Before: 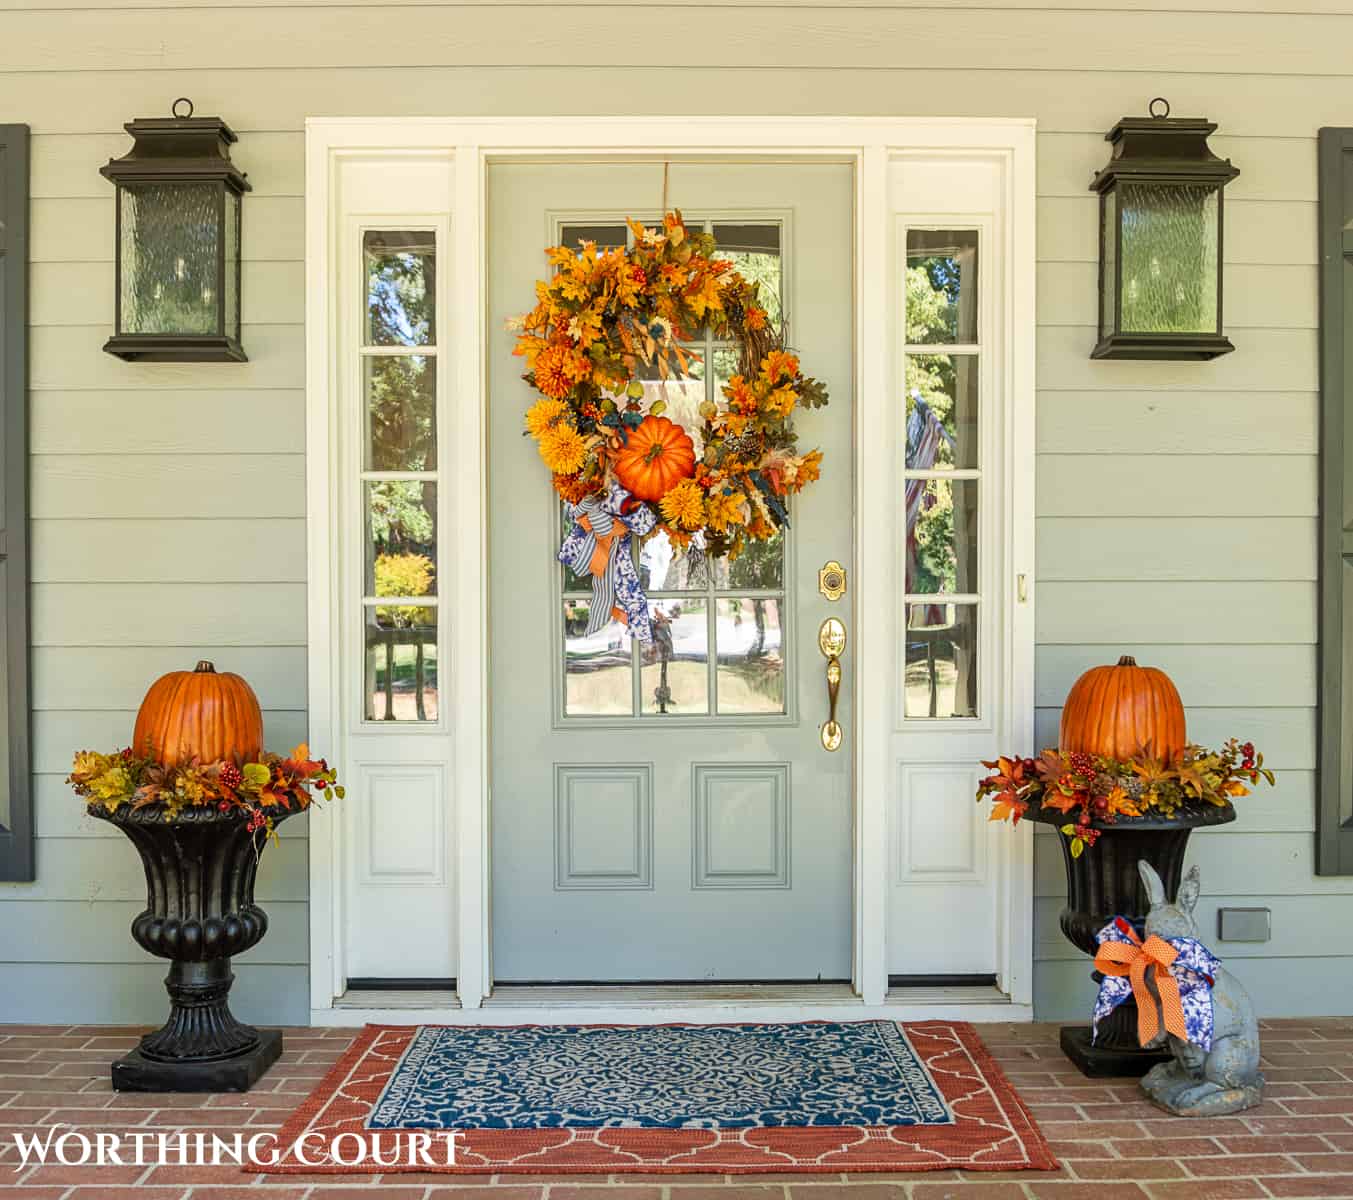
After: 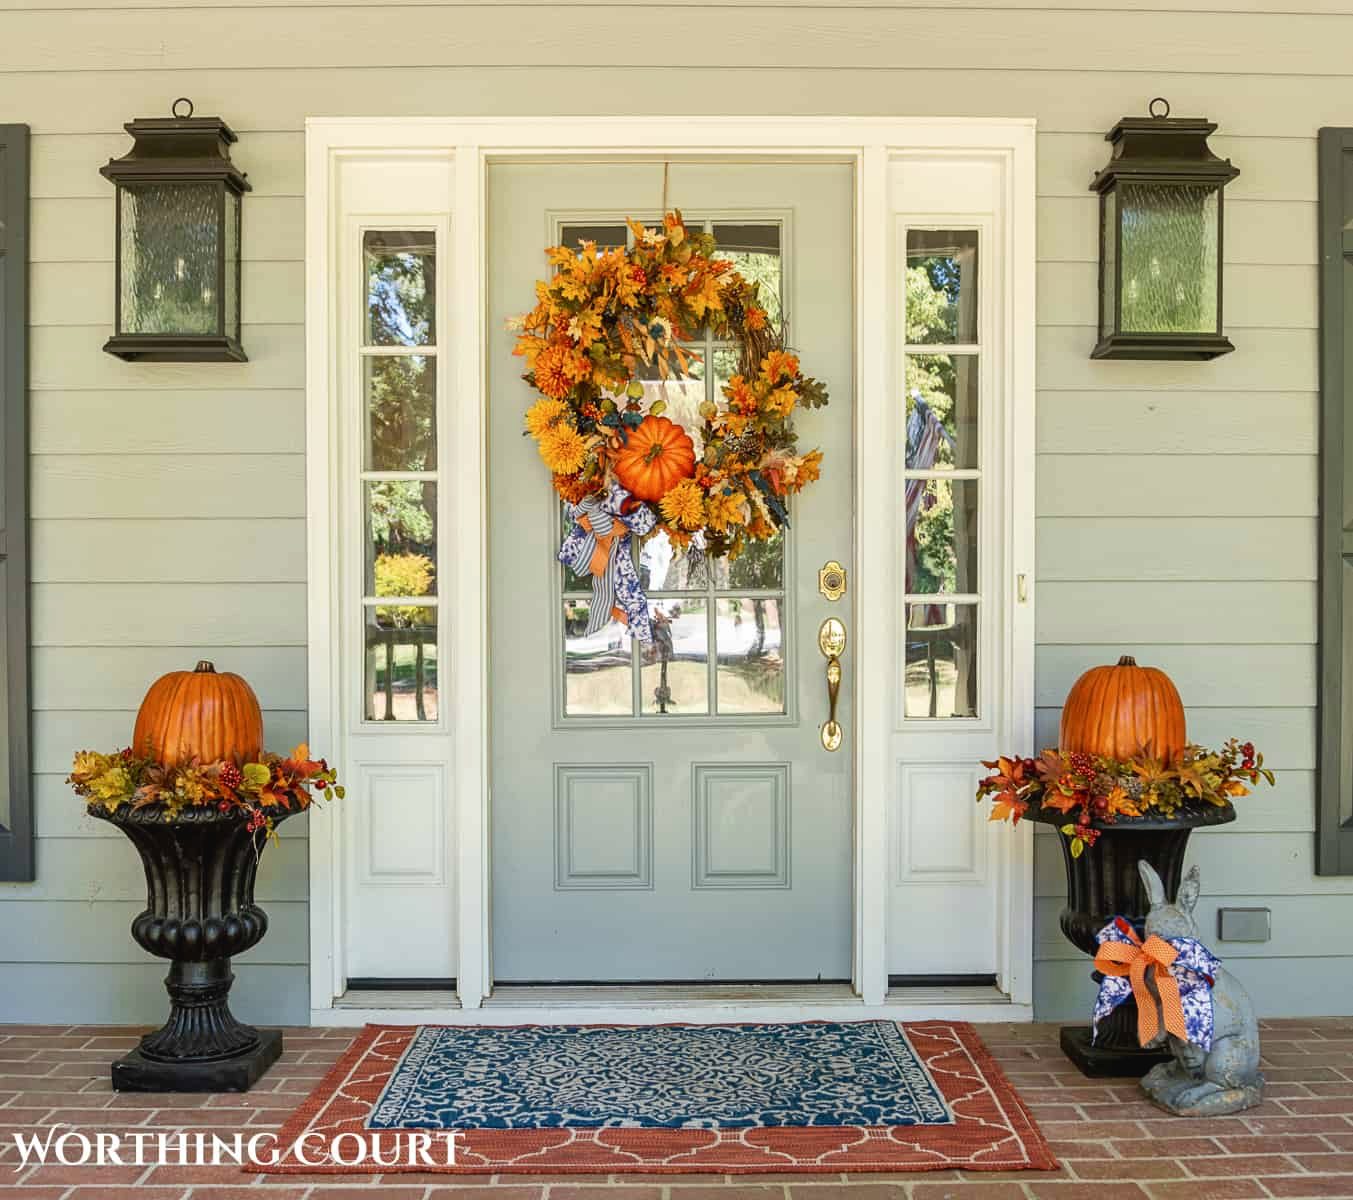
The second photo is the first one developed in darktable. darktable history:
contrast brightness saturation: contrast -0.077, brightness -0.045, saturation -0.106
exposure: black level correction 0.003, exposure 0.147 EV, compensate highlight preservation false
base curve: preserve colors none
